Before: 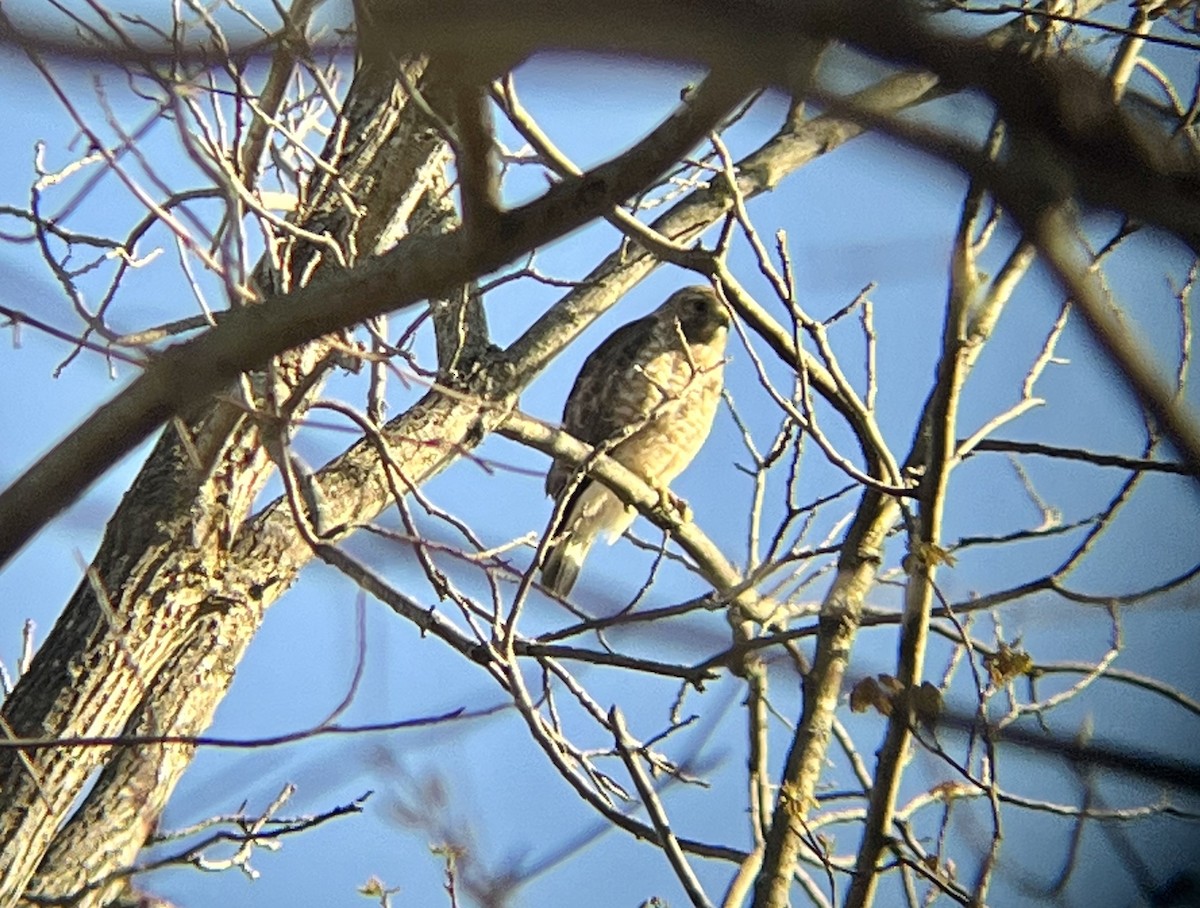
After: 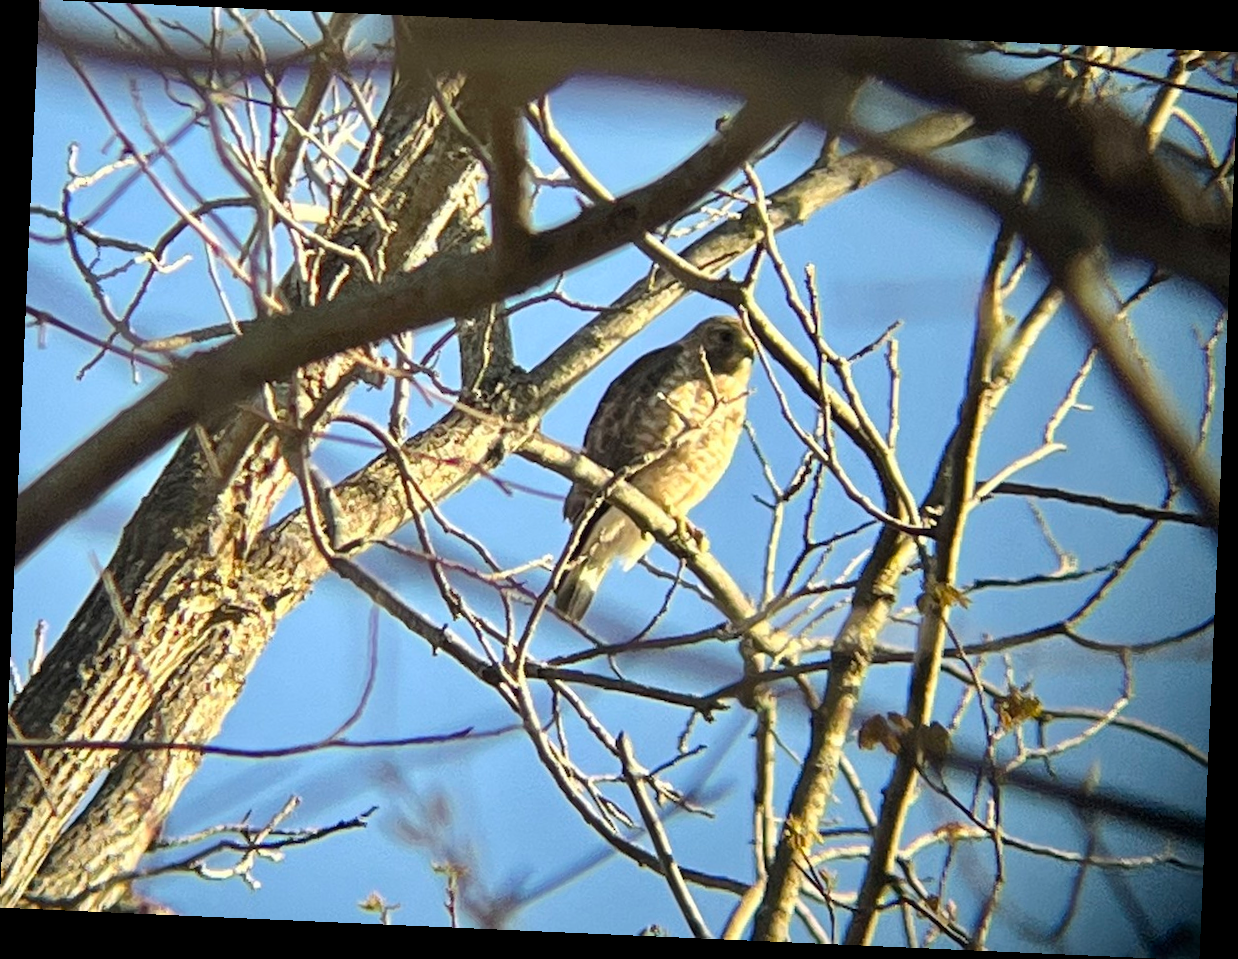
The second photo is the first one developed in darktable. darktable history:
crop and rotate: angle -2.52°
